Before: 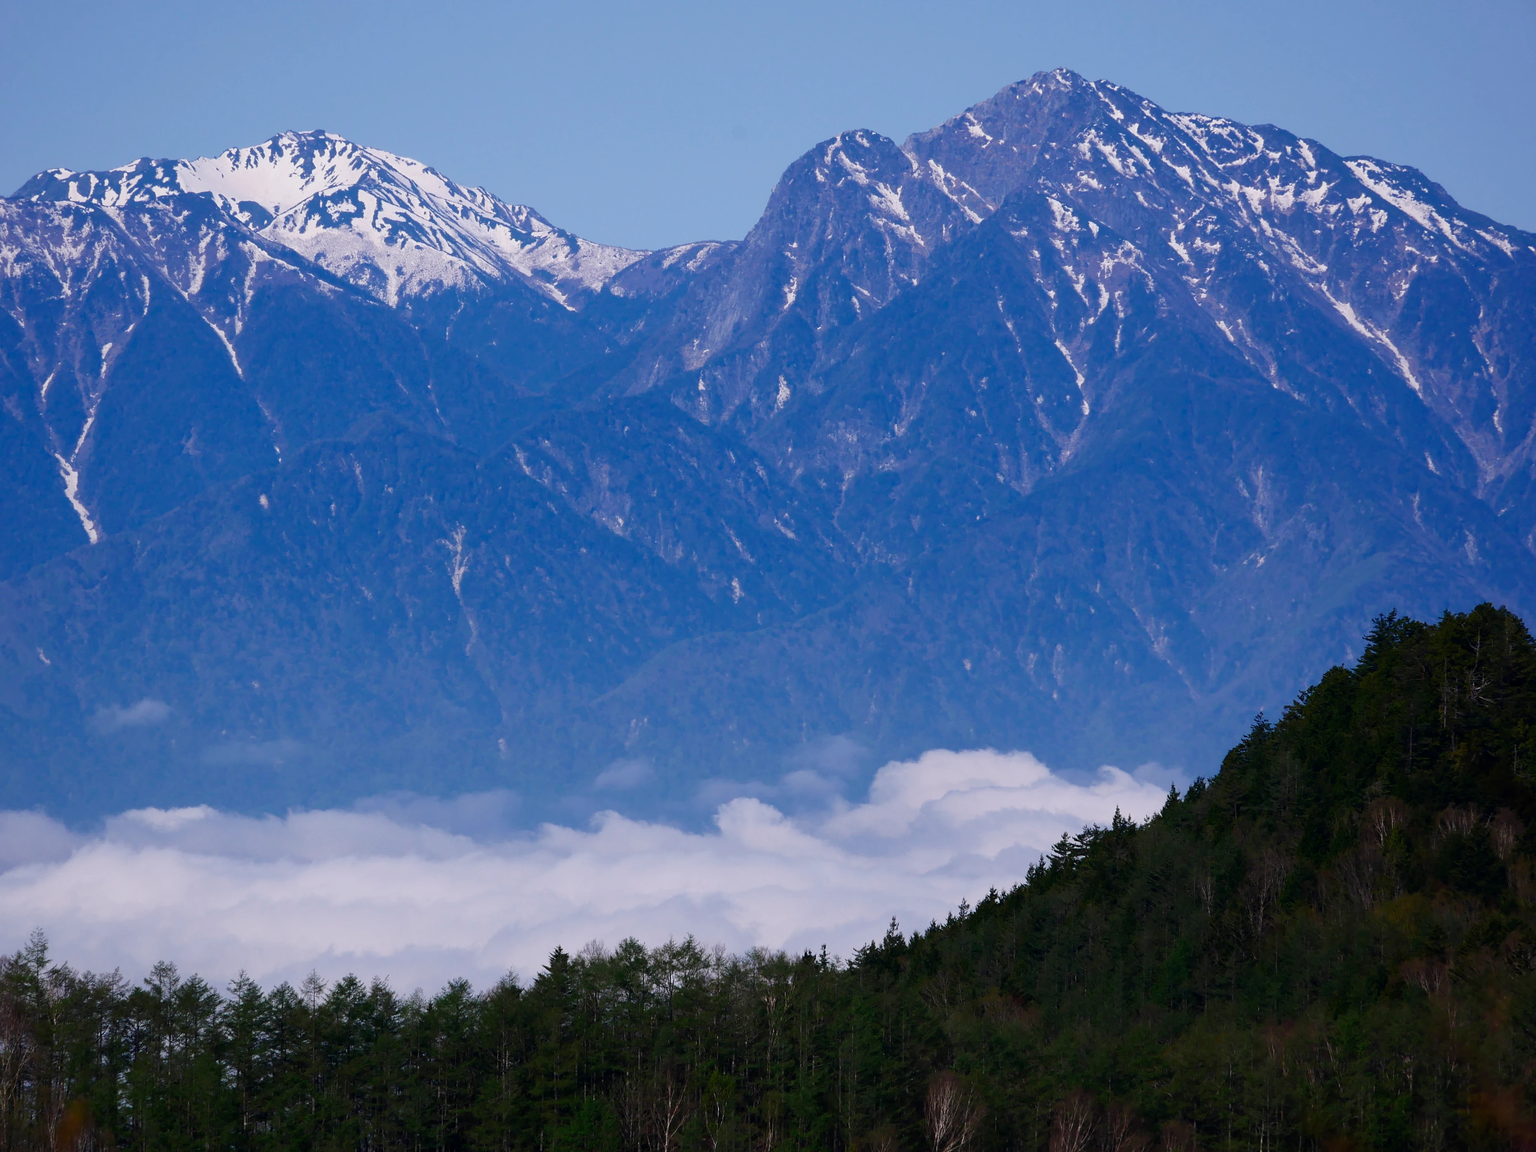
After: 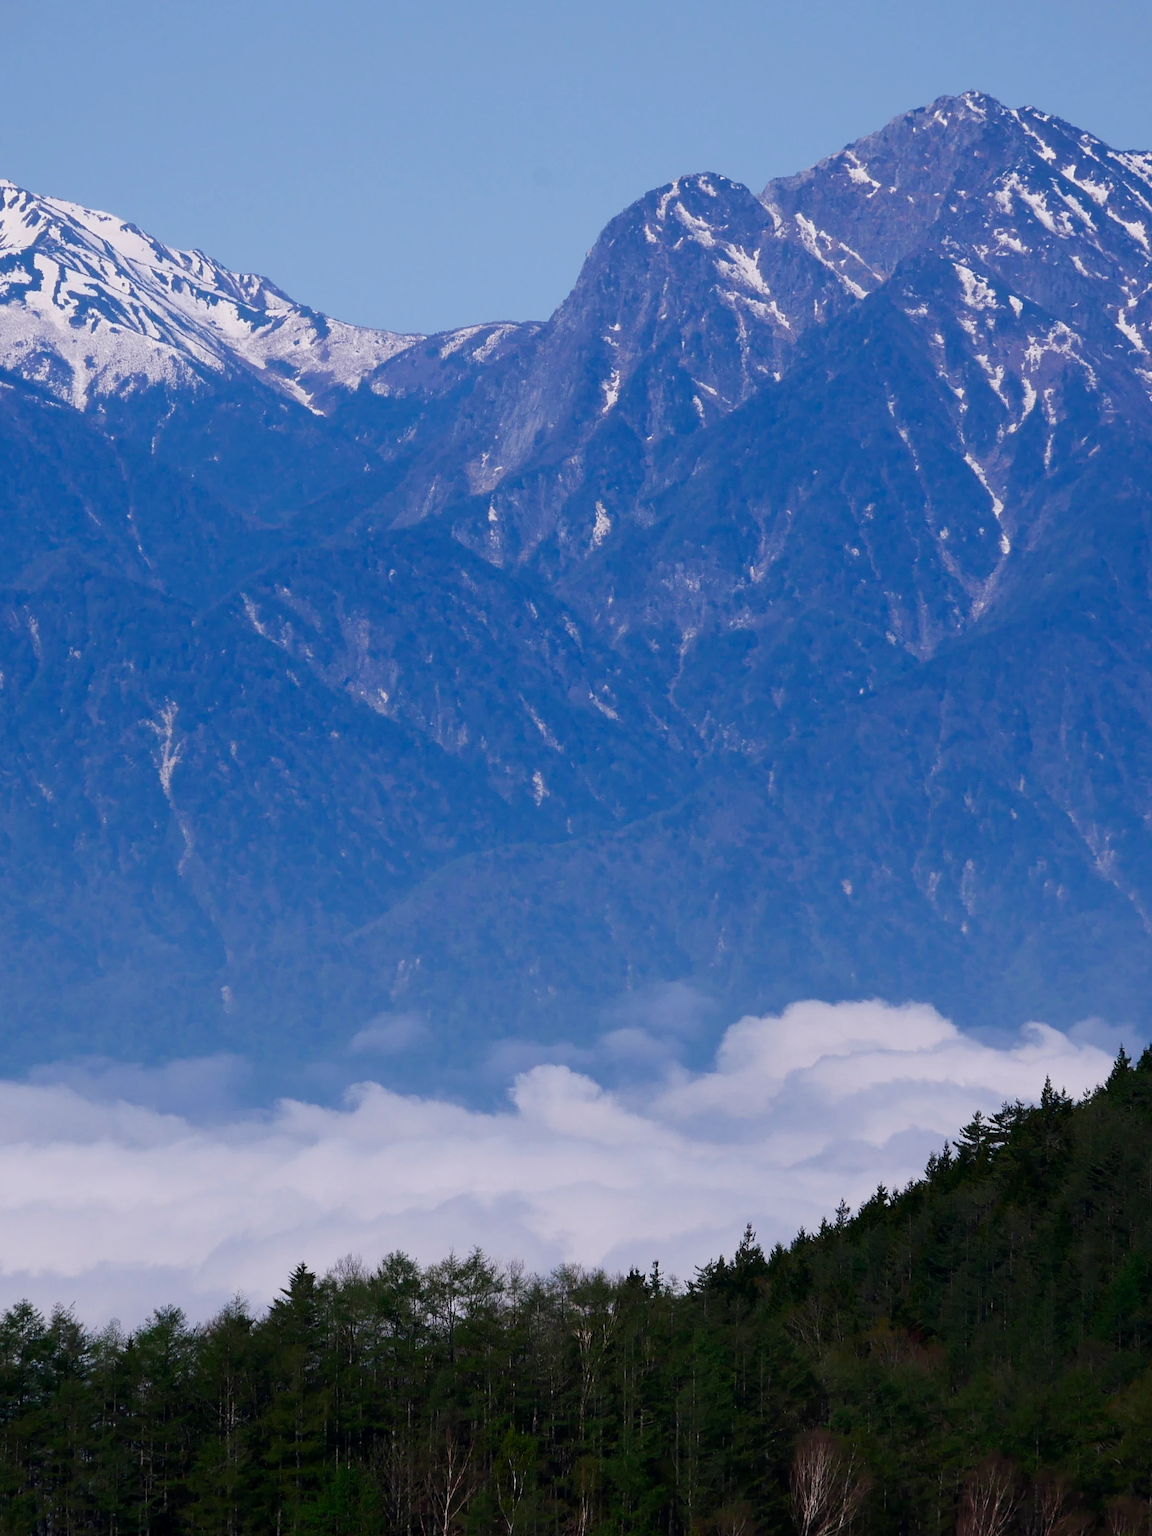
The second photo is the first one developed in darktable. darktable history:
crop: left 21.674%, right 22.086%
exposure: black level correction 0.001, compensate highlight preservation false
